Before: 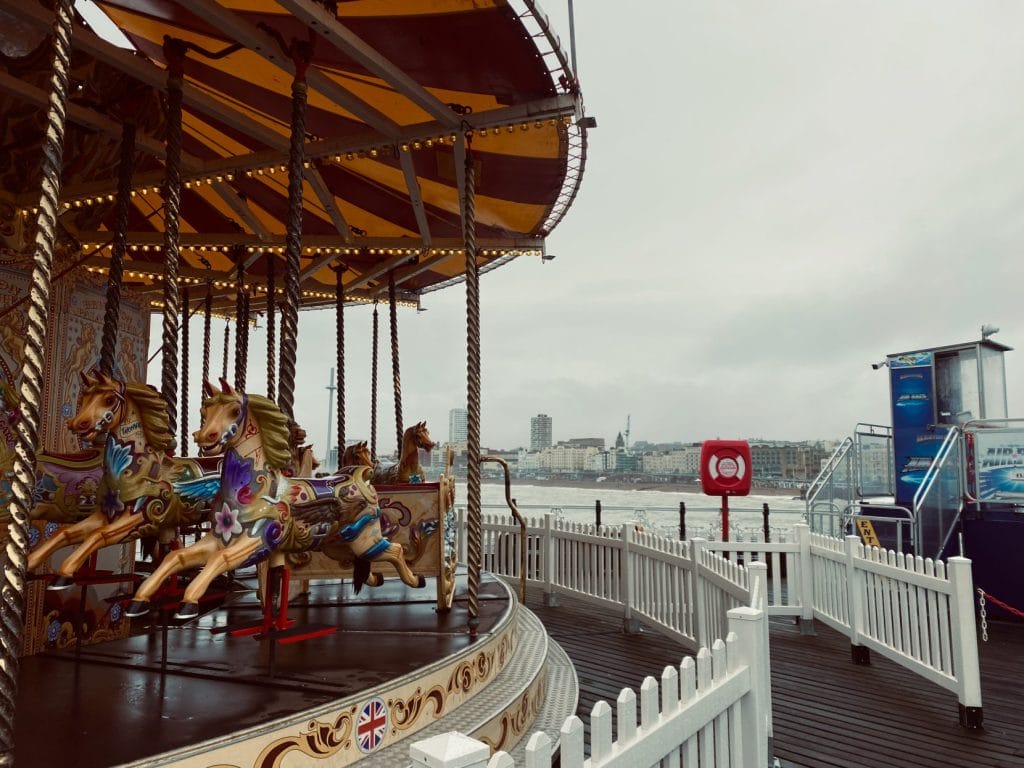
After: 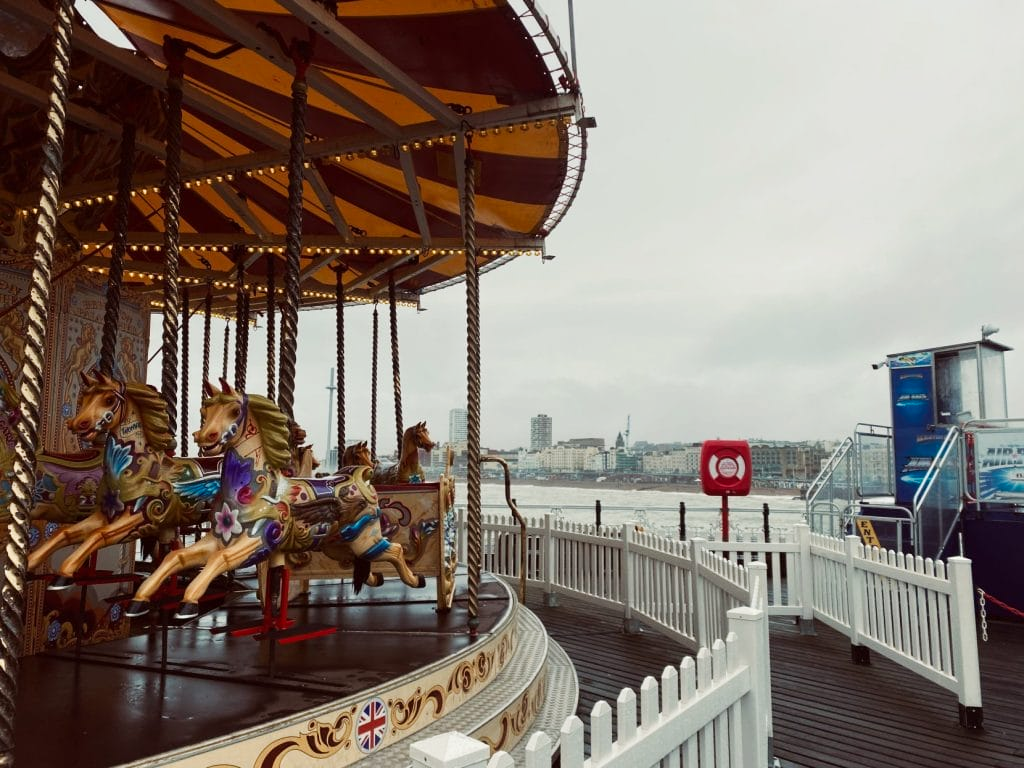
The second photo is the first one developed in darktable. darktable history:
tone curve: curves: ch0 [(0, 0) (0.251, 0.254) (0.689, 0.733) (1, 1)], preserve colors none
